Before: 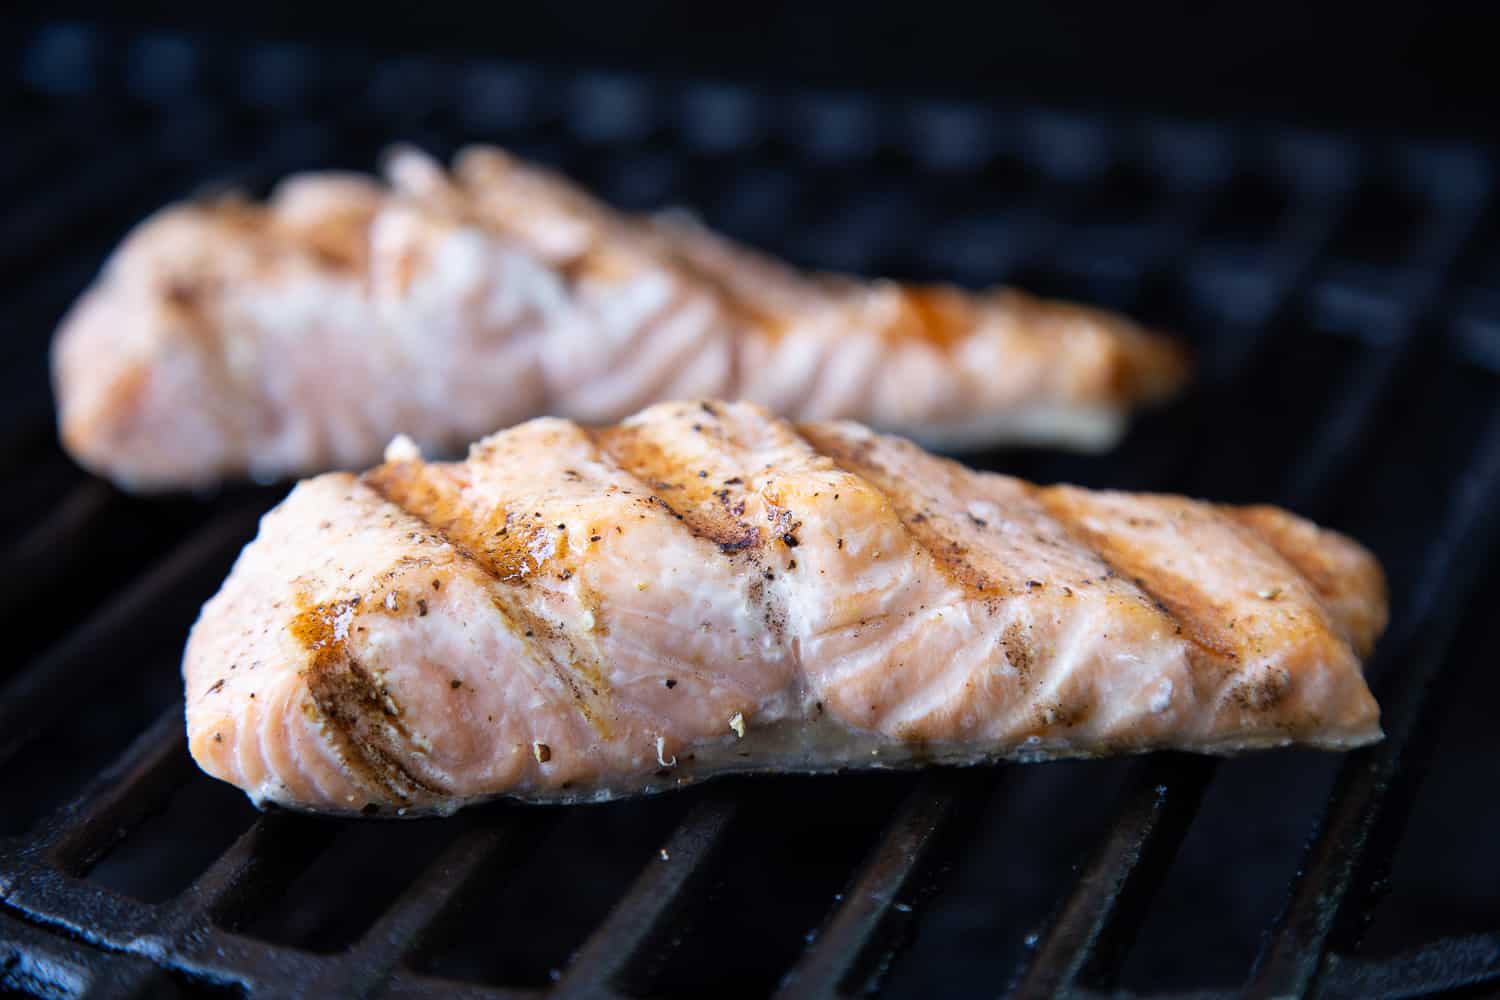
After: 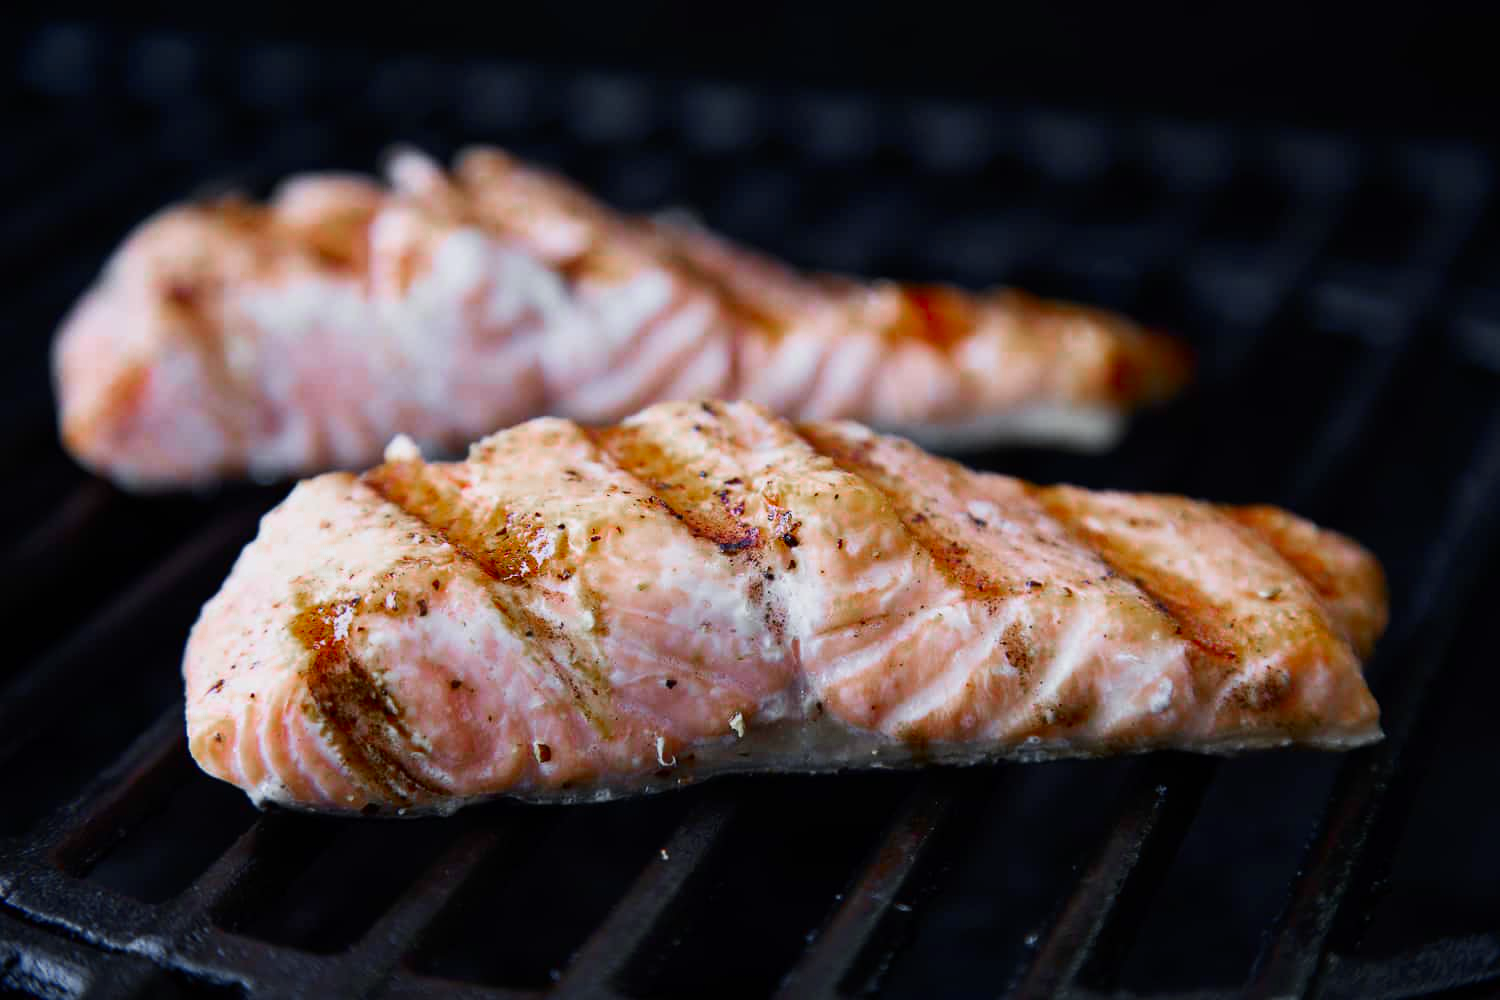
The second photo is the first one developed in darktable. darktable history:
exposure: exposure -0.34 EV, compensate exposure bias true, compensate highlight preservation false
contrast brightness saturation: contrast 0.162, saturation 0.325
color zones: curves: ch0 [(0, 0.48) (0.209, 0.398) (0.305, 0.332) (0.429, 0.493) (0.571, 0.5) (0.714, 0.5) (0.857, 0.5) (1, 0.48)]; ch1 [(0, 0.736) (0.143, 0.625) (0.225, 0.371) (0.429, 0.256) (0.571, 0.241) (0.714, 0.213) (0.857, 0.48) (1, 0.736)]; ch2 [(0, 0.448) (0.143, 0.498) (0.286, 0.5) (0.429, 0.5) (0.571, 0.5) (0.714, 0.5) (0.857, 0.5) (1, 0.448)]
